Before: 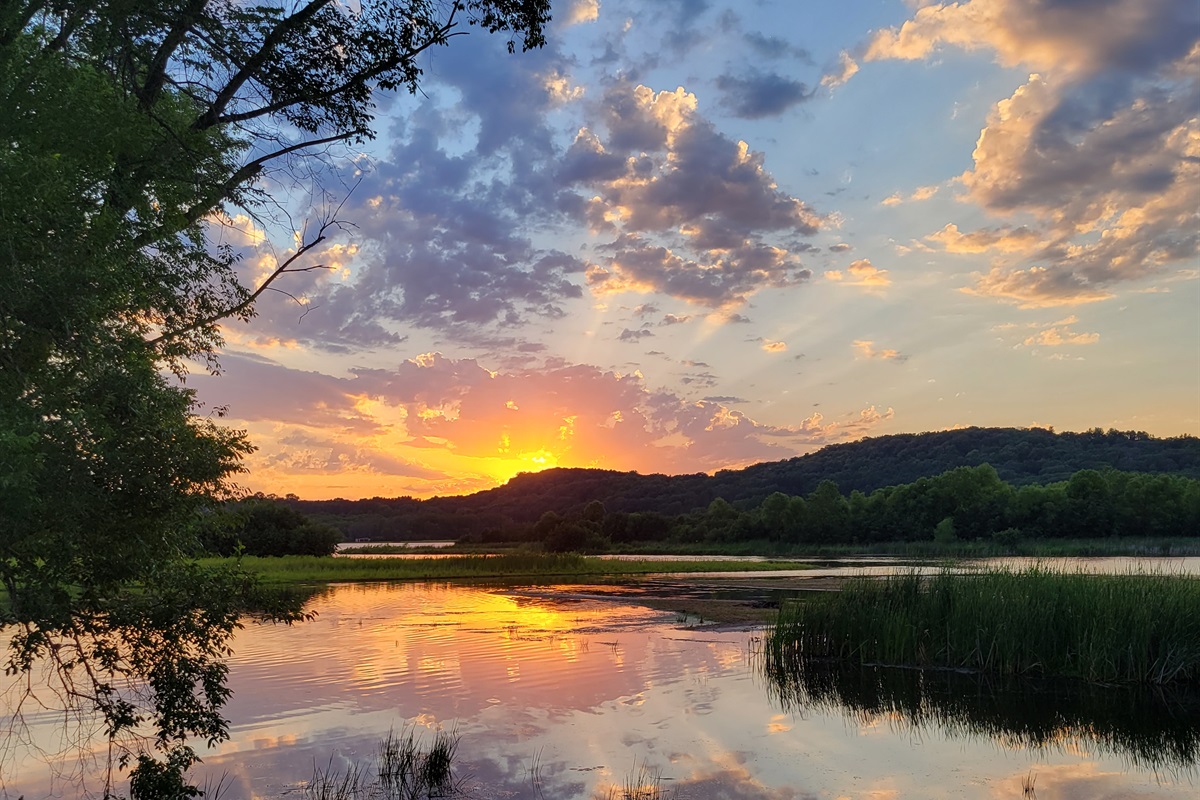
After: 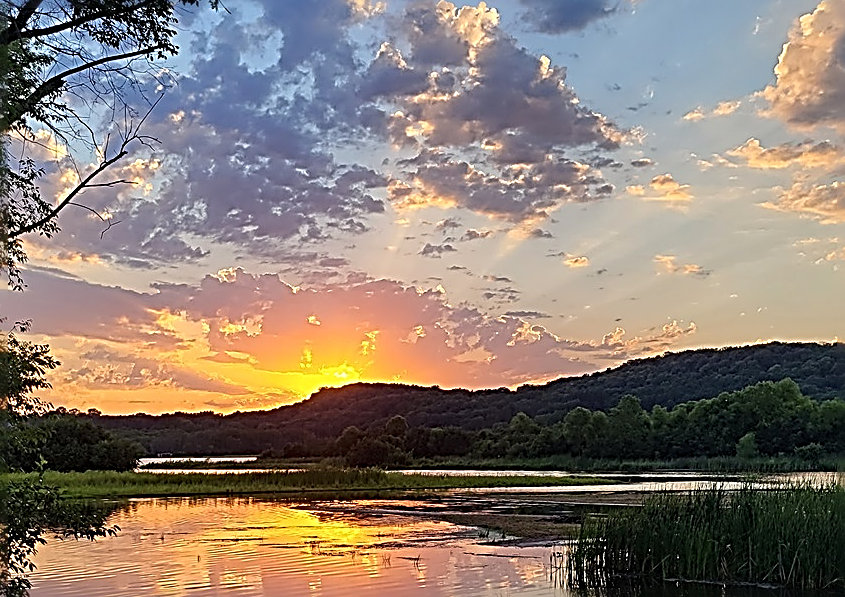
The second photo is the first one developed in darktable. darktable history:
sharpen: radius 3.141, amount 1.729
crop and rotate: left 16.549%, top 10.64%, right 12.966%, bottom 14.635%
